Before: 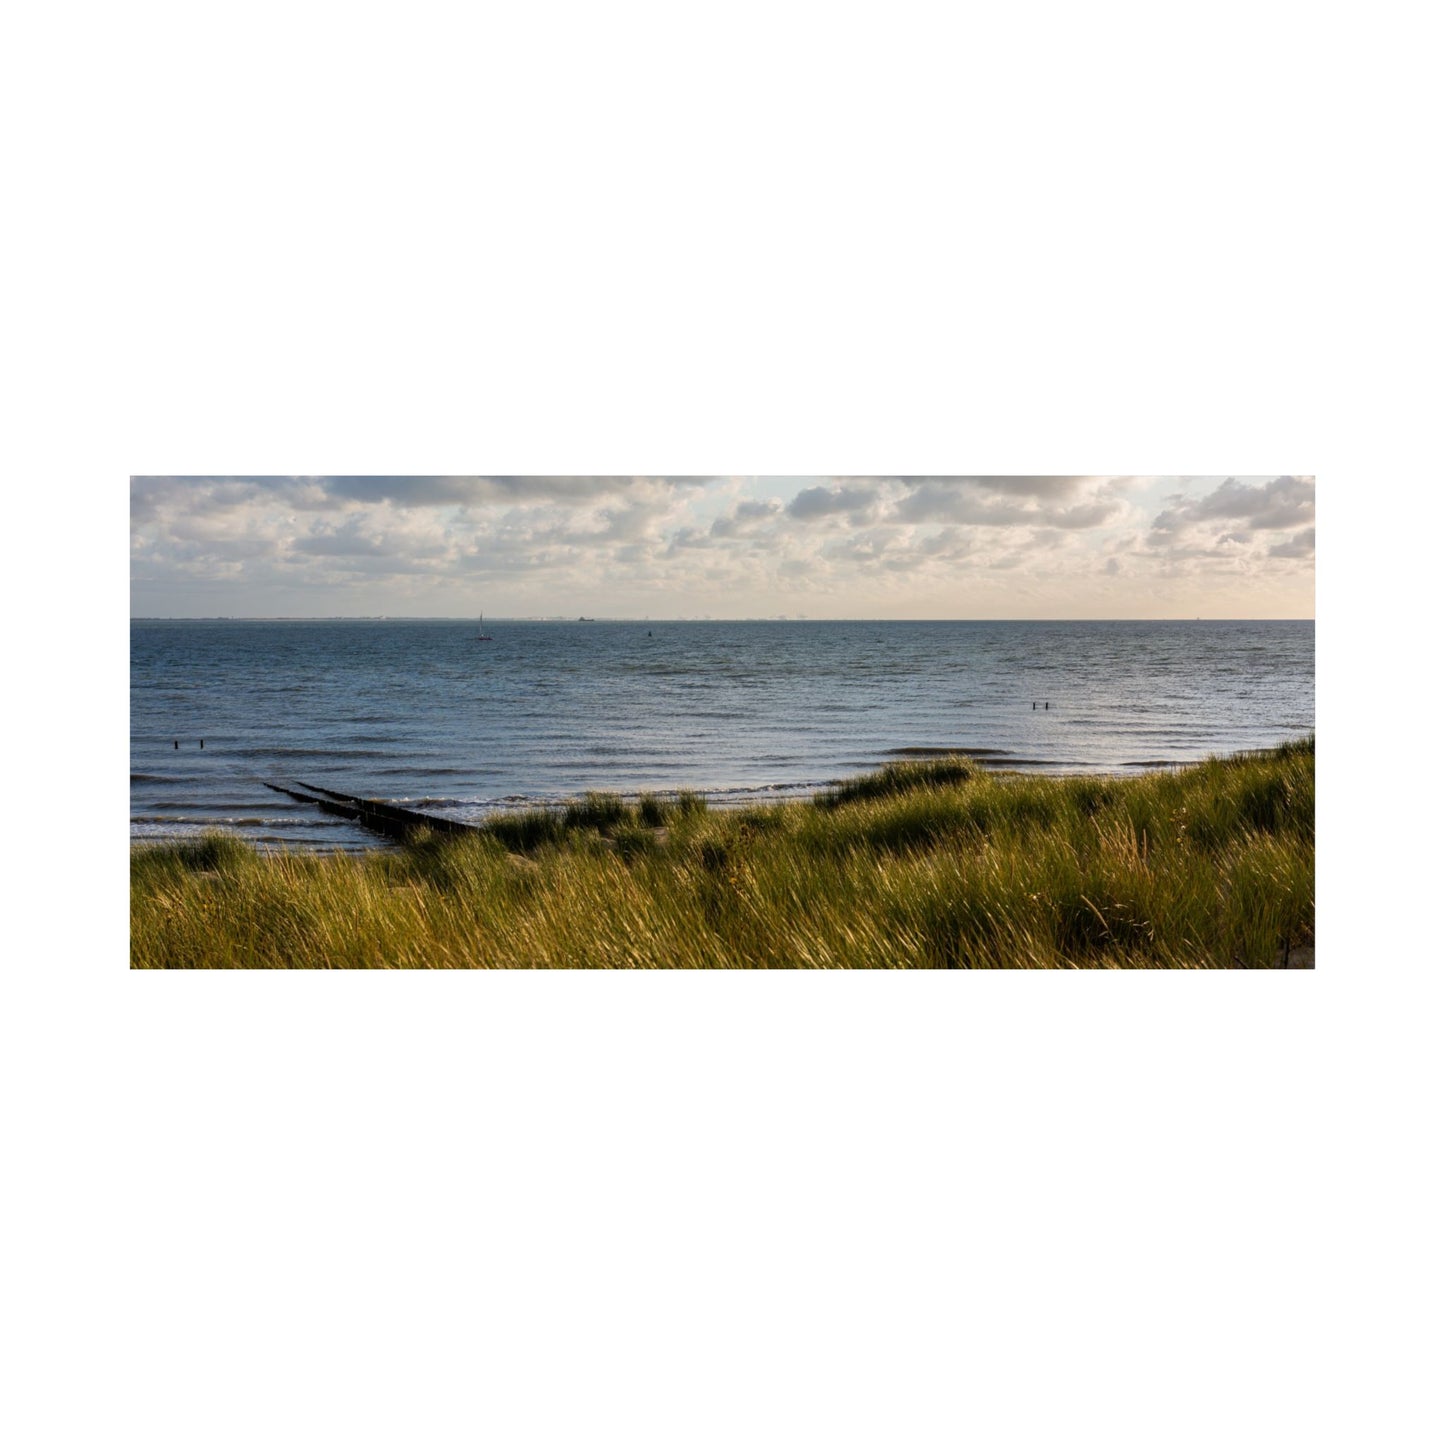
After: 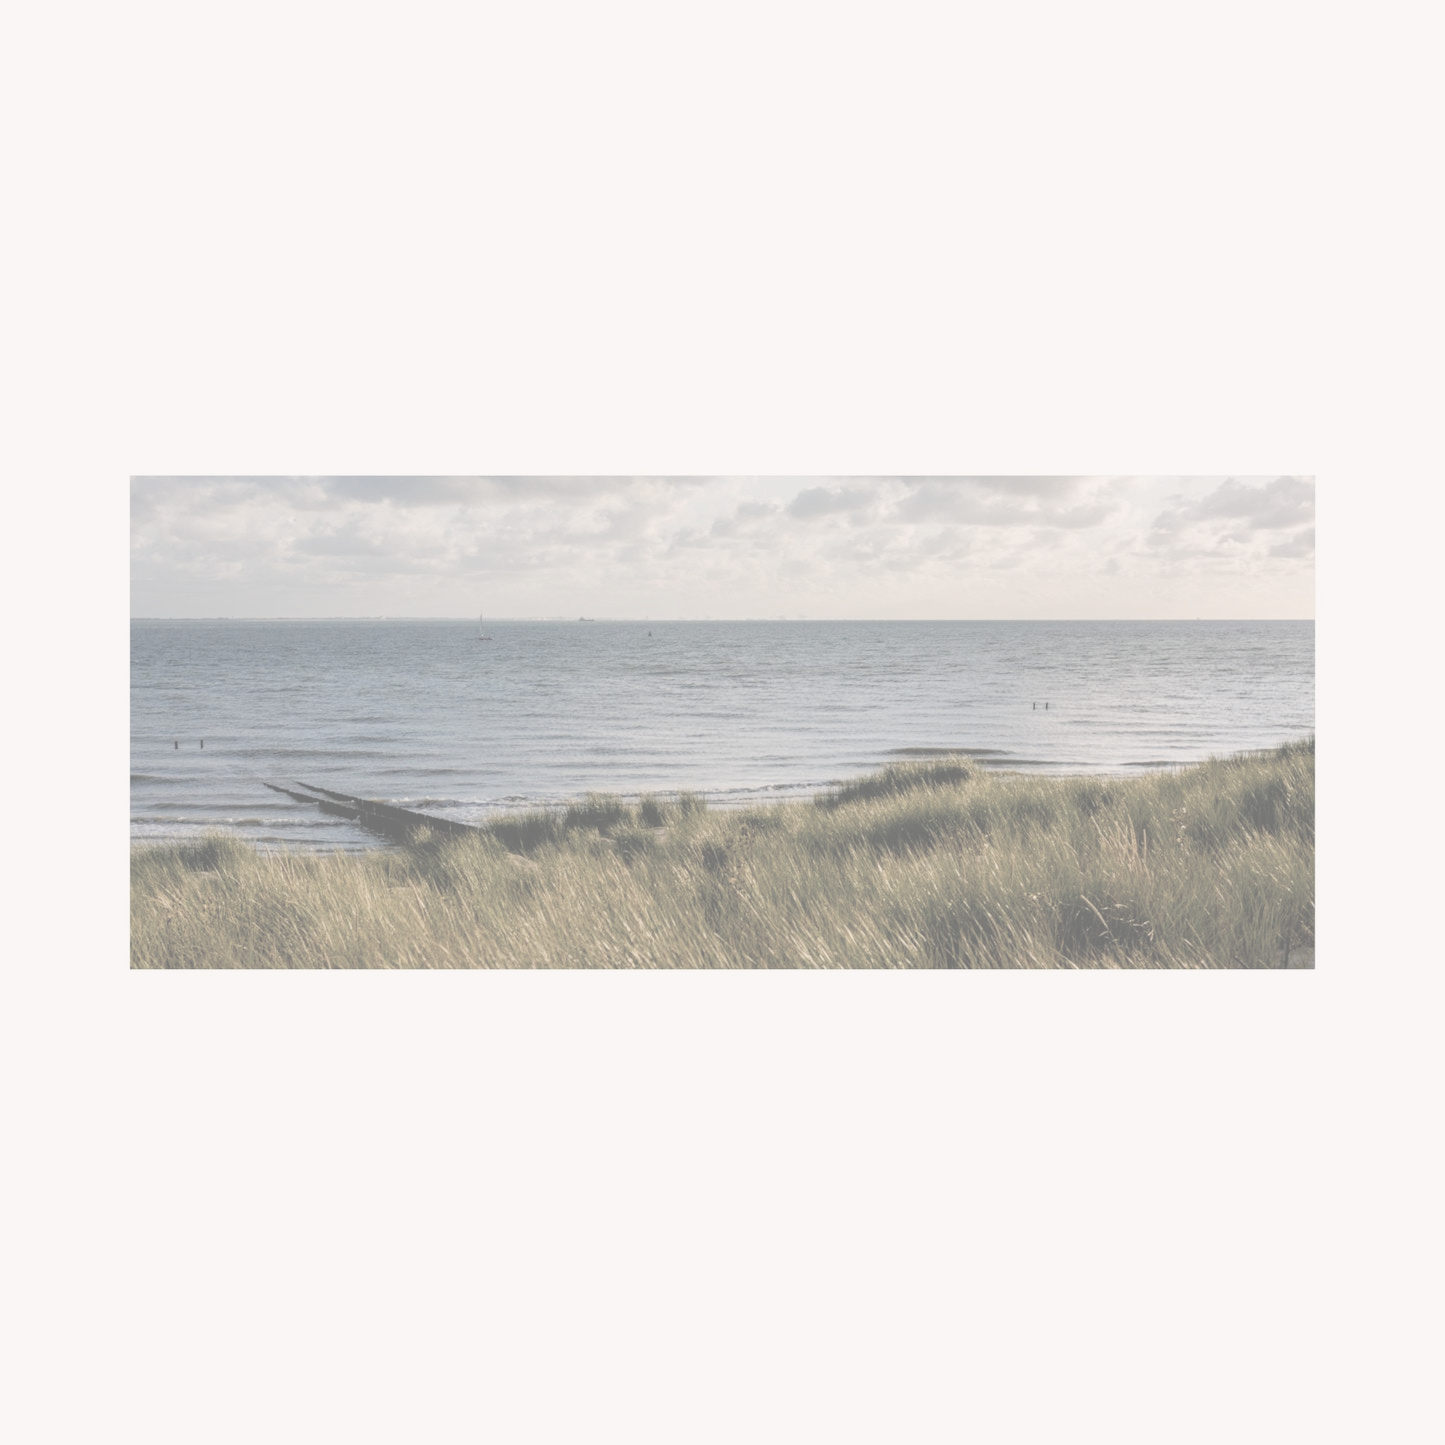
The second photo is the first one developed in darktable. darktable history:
color balance rgb: shadows lift › chroma 1%, shadows lift › hue 217.2°, power › hue 310.8°, highlights gain › chroma 2%, highlights gain › hue 44.4°, global offset › luminance 0.25%, global offset › hue 171.6°, perceptual saturation grading › global saturation 14.09%, perceptual saturation grading › highlights -30%, perceptual saturation grading › shadows 50.67%, global vibrance 25%, contrast 20%
contrast brightness saturation: contrast -0.32, brightness 0.75, saturation -0.78
